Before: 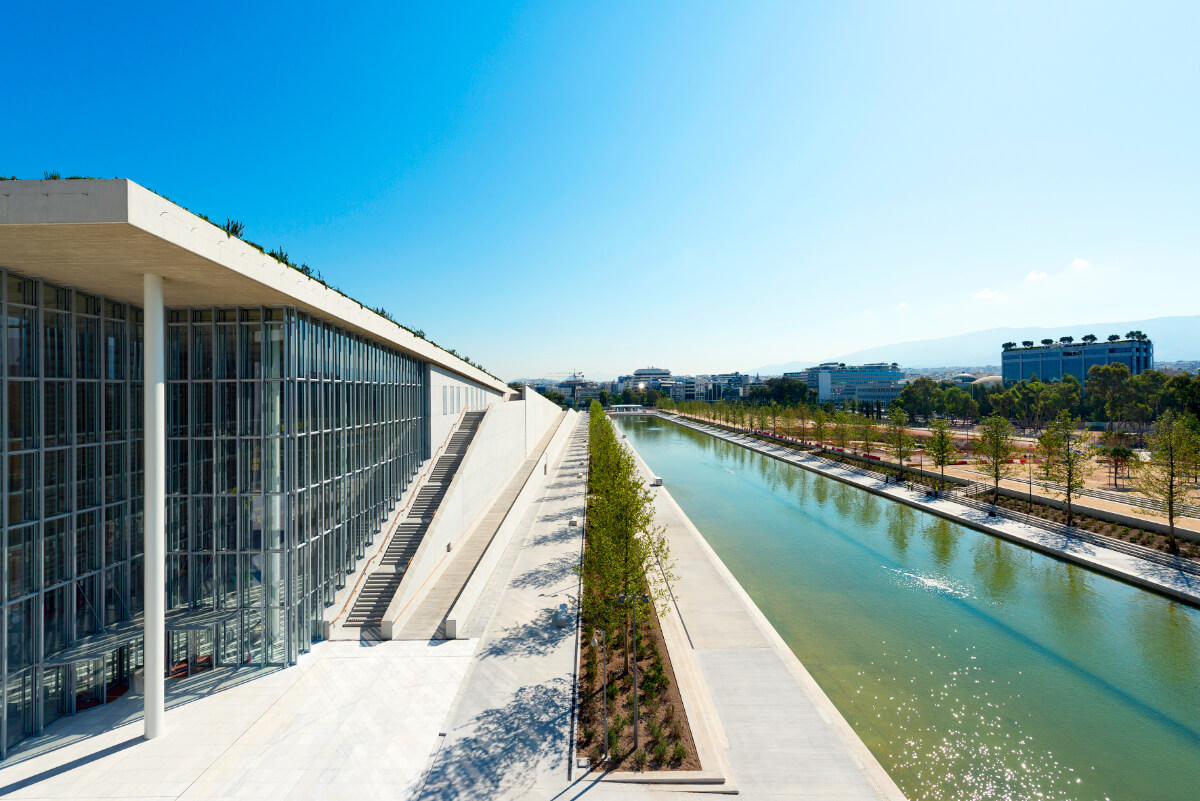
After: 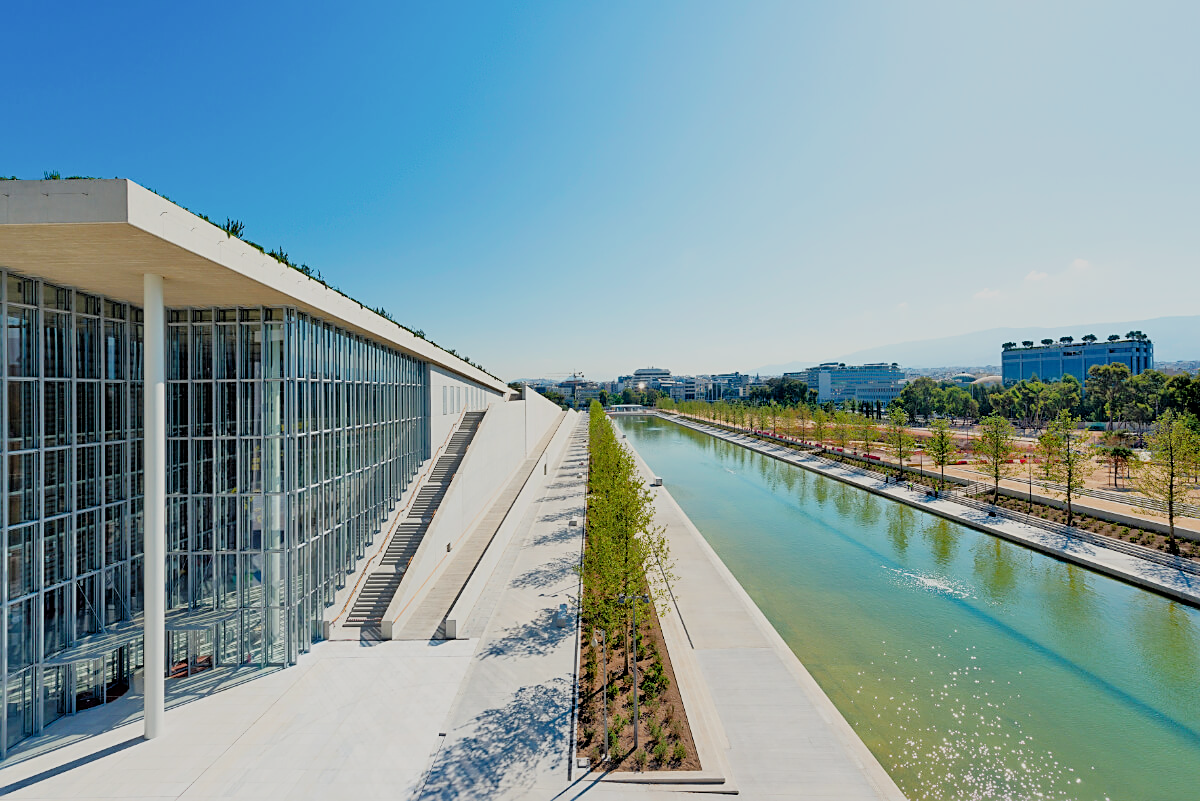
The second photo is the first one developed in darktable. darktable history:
sharpen: on, module defaults
filmic rgb: black relative exposure -7.65 EV, white relative exposure 4.56 EV, hardness 3.61
tone equalizer: -7 EV 0.145 EV, -6 EV 0.564 EV, -5 EV 1.18 EV, -4 EV 1.3 EV, -3 EV 1.18 EV, -2 EV 0.6 EV, -1 EV 0.152 EV
